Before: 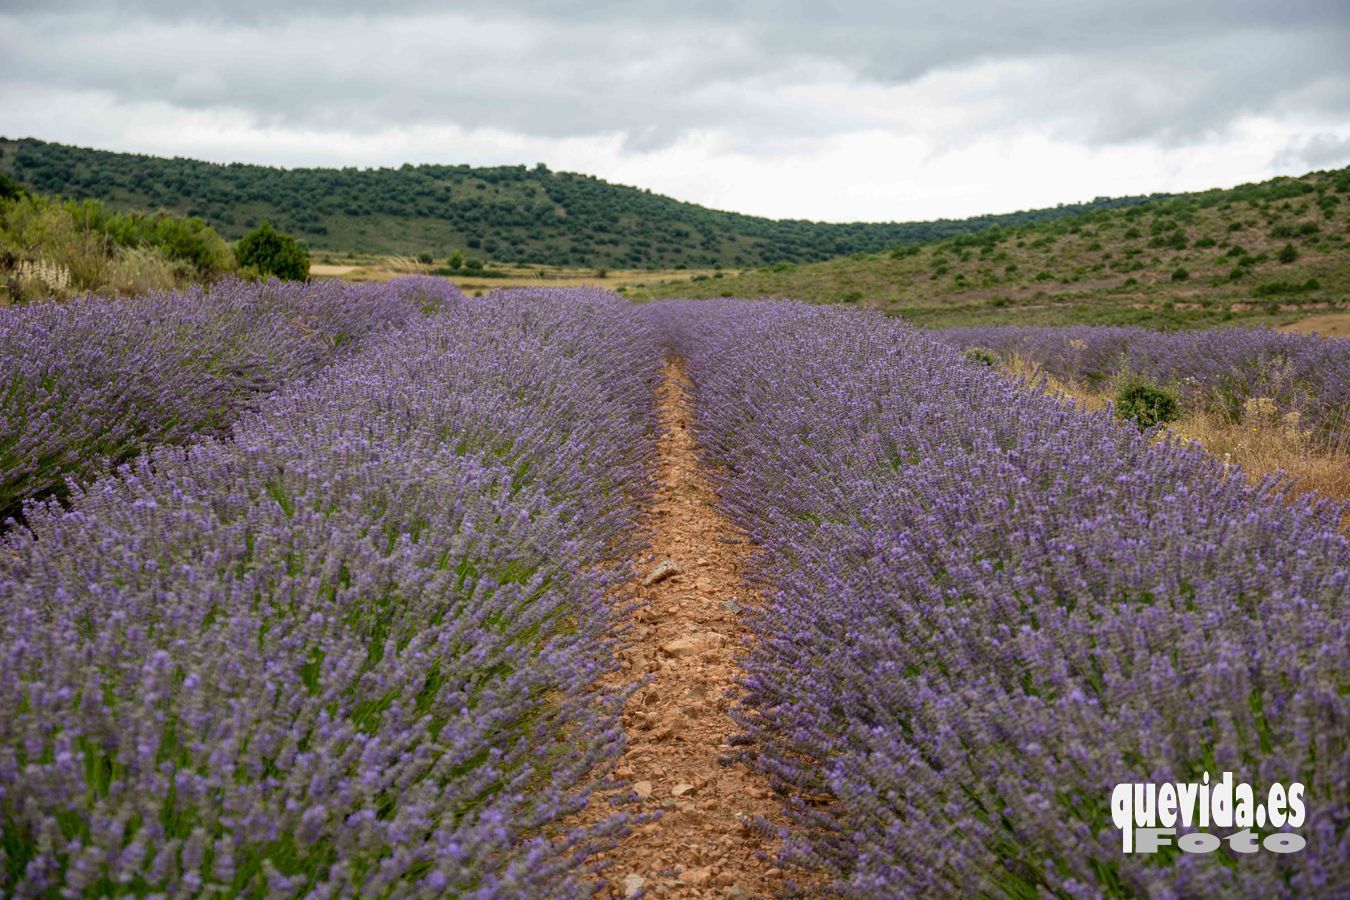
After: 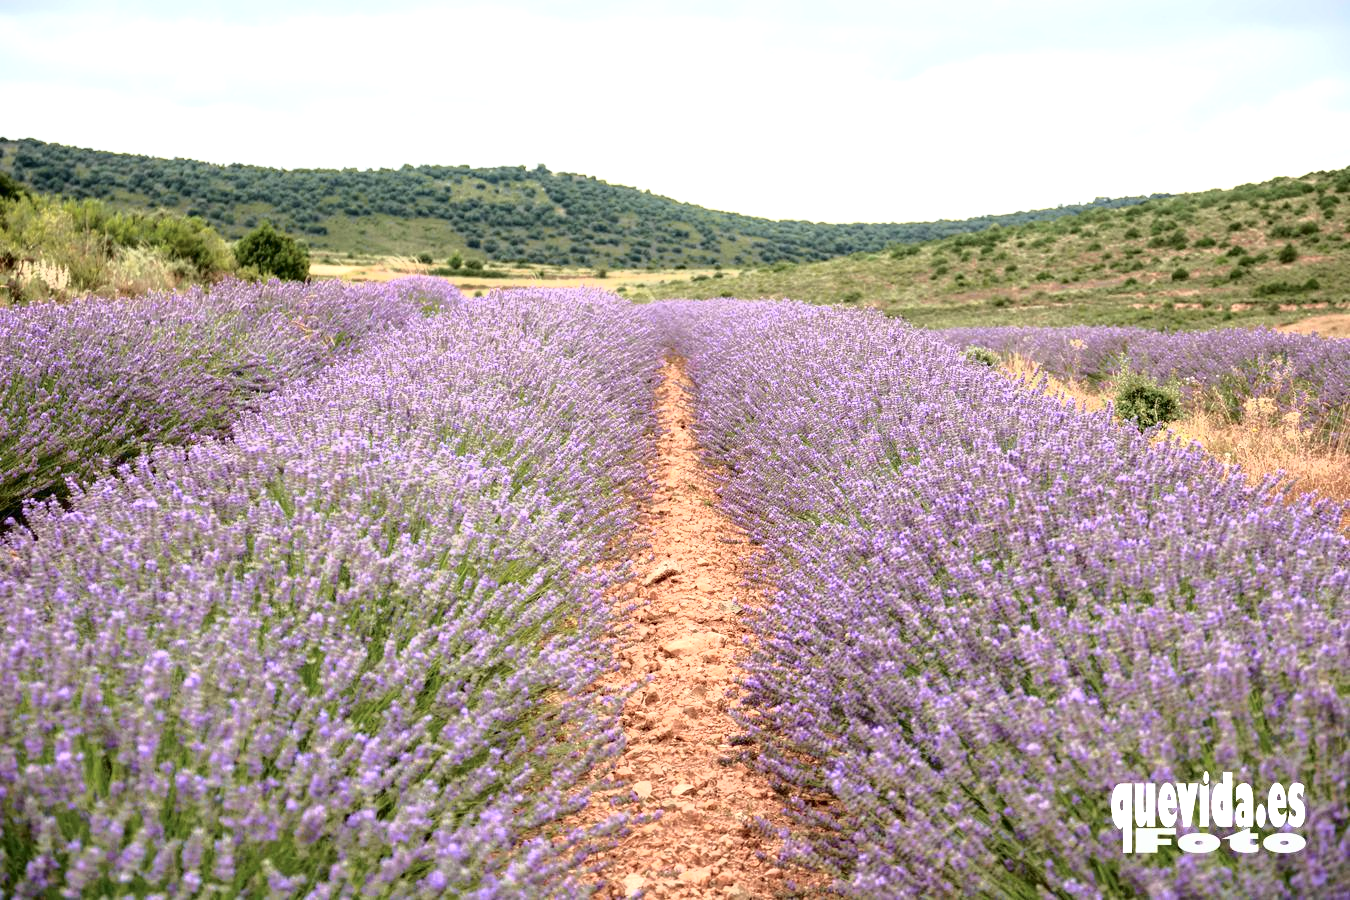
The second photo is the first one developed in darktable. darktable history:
exposure: black level correction 0, exposure 1.2 EV, compensate exposure bias true, compensate highlight preservation false
tone curve: curves: ch0 [(0, 0) (0.105, 0.068) (0.195, 0.162) (0.283, 0.283) (0.384, 0.404) (0.485, 0.531) (0.638, 0.681) (0.795, 0.879) (1, 0.977)]; ch1 [(0, 0) (0.161, 0.092) (0.35, 0.33) (0.379, 0.401) (0.456, 0.469) (0.504, 0.5) (0.512, 0.514) (0.58, 0.597) (0.635, 0.646) (1, 1)]; ch2 [(0, 0) (0.371, 0.362) (0.437, 0.437) (0.5, 0.5) (0.53, 0.523) (0.56, 0.58) (0.622, 0.606) (1, 1)], color space Lab, independent channels, preserve colors none
